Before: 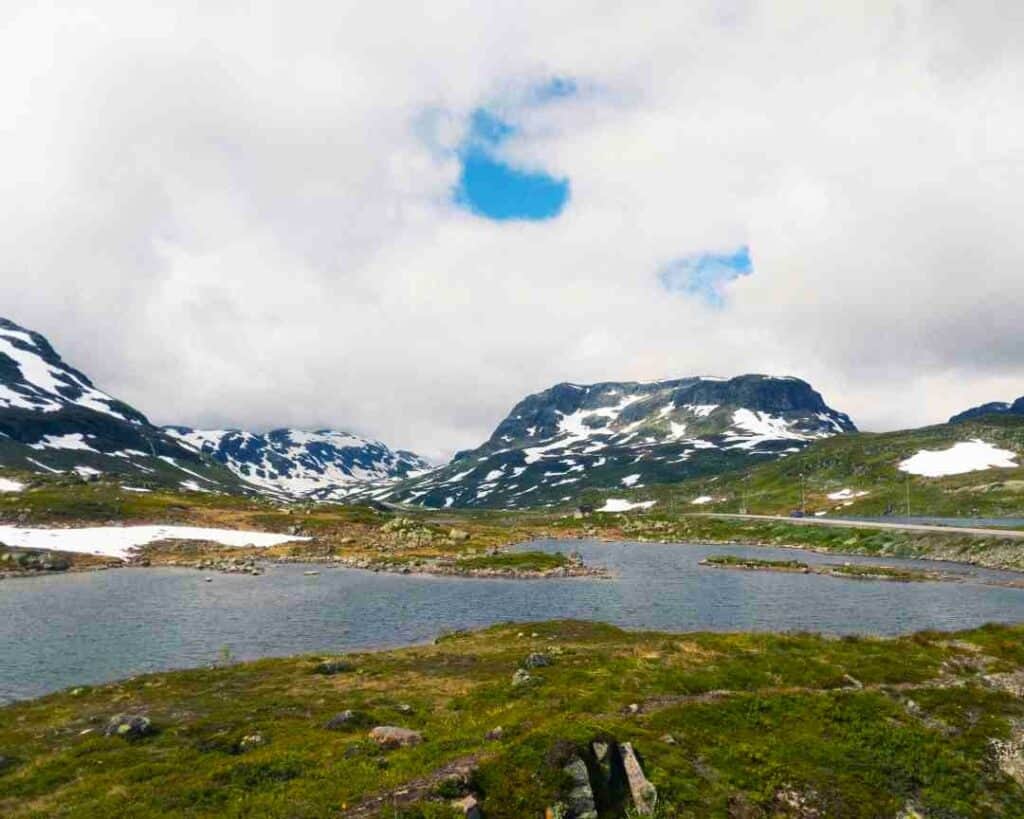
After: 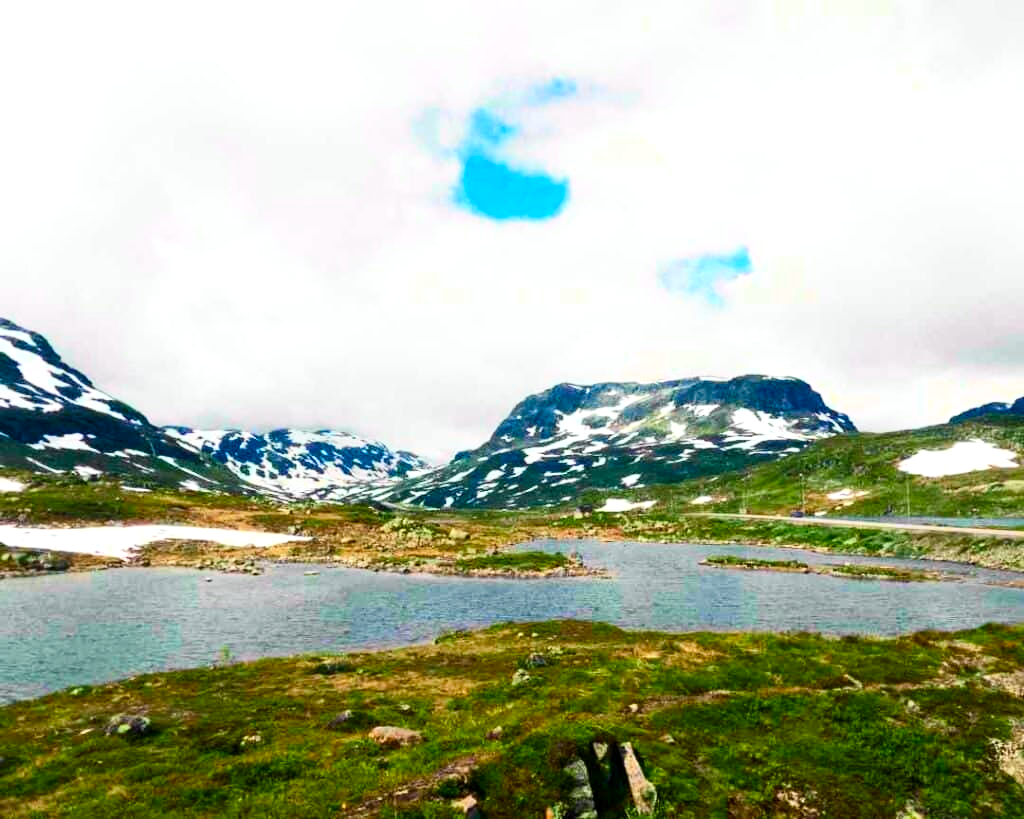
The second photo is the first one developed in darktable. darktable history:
tone curve: curves: ch0 [(0, 0.003) (0.044, 0.032) (0.12, 0.089) (0.197, 0.168) (0.281, 0.273) (0.468, 0.548) (0.588, 0.71) (0.701, 0.815) (0.86, 0.922) (1, 0.982)]; ch1 [(0, 0) (0.247, 0.215) (0.433, 0.382) (0.466, 0.426) (0.493, 0.481) (0.501, 0.5) (0.517, 0.524) (0.557, 0.582) (0.598, 0.651) (0.671, 0.735) (0.796, 0.85) (1, 1)]; ch2 [(0, 0) (0.249, 0.216) (0.357, 0.317) (0.448, 0.432) (0.478, 0.492) (0.498, 0.499) (0.517, 0.53) (0.537, 0.57) (0.569, 0.623) (0.61, 0.663) (0.706, 0.75) (0.808, 0.809) (0.991, 0.968)], color space Lab, independent channels
levels: gray 50.78%, levels [0.016, 0.484, 0.953]
color balance rgb: power › hue 212.29°, perceptual saturation grading › global saturation 0.327%, perceptual saturation grading › highlights -19.679%, perceptual saturation grading › shadows 19.863%
